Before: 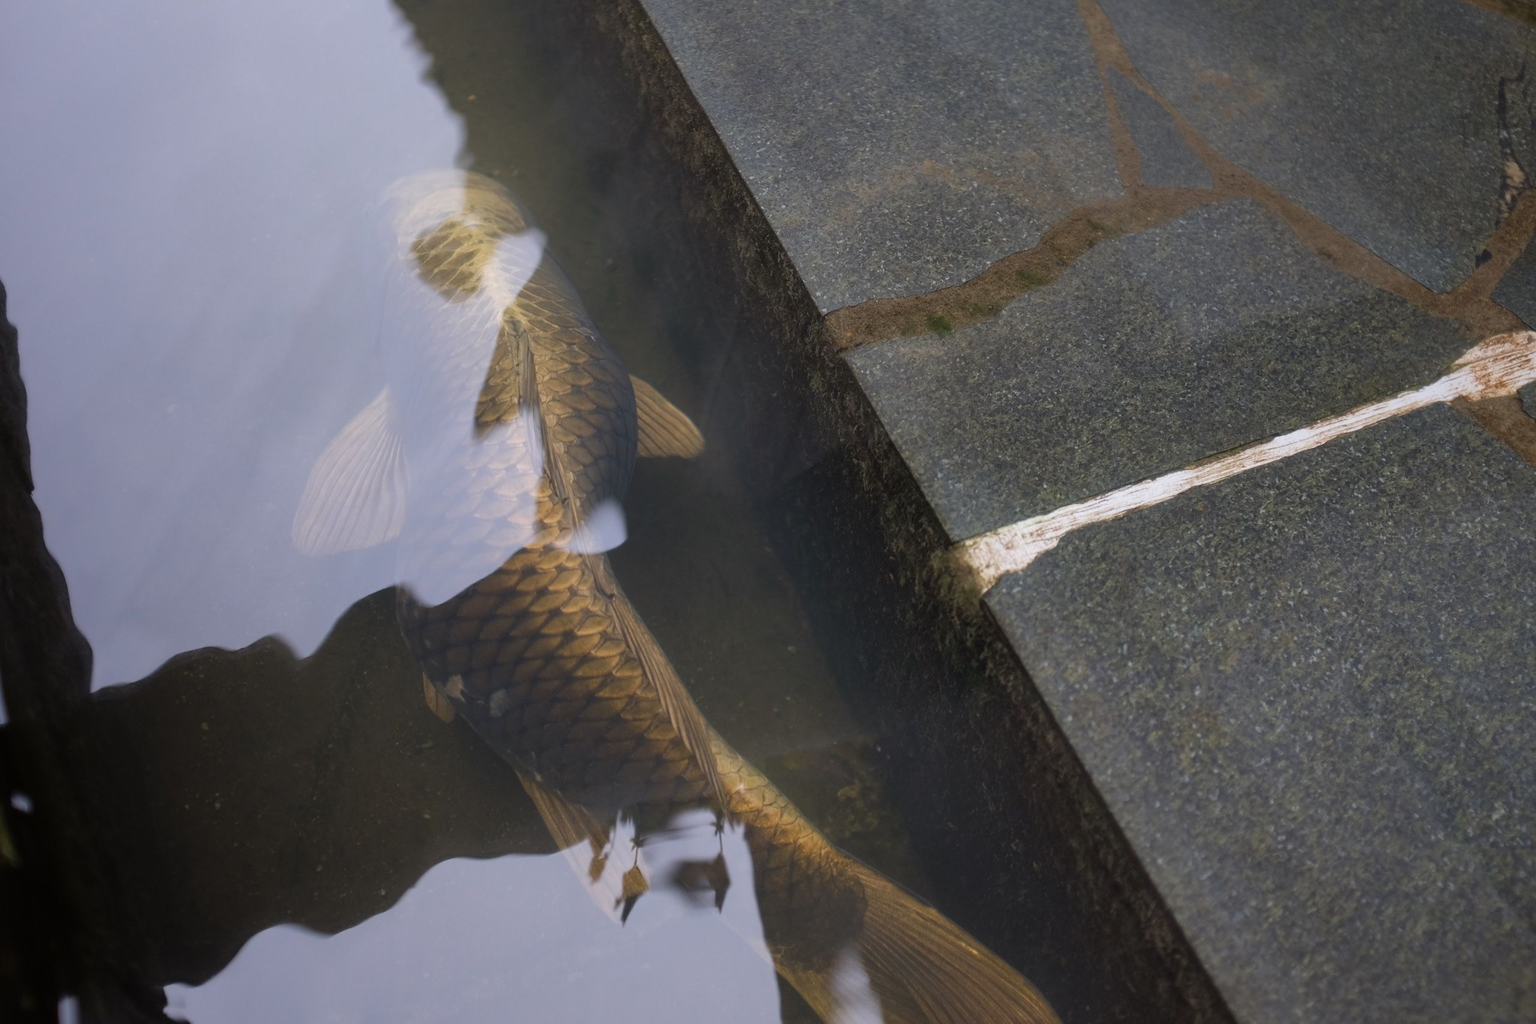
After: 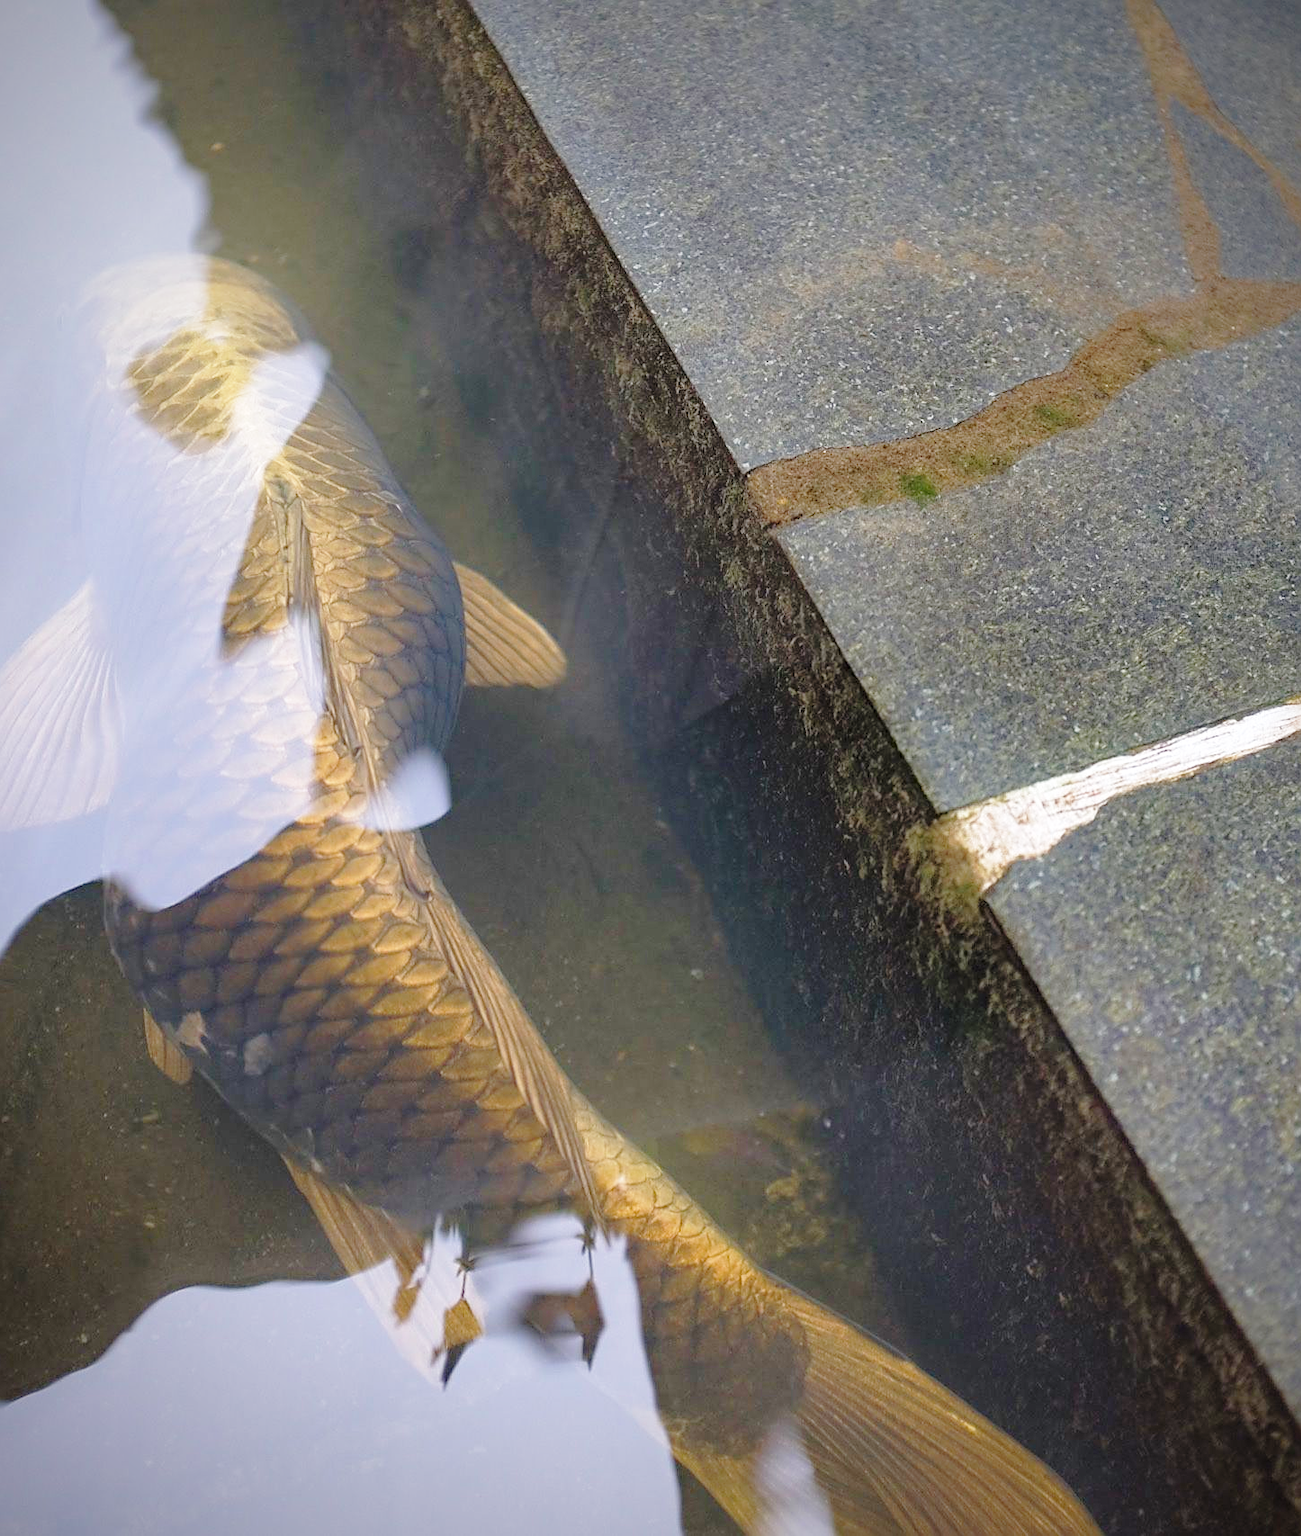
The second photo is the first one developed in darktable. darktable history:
vignetting: saturation 0.048
exposure: exposure 0.607 EV, compensate highlight preservation false
crop: left 21.295%, right 22.188%
color correction: highlights b* 0.001
sharpen: on, module defaults
tone equalizer: -8 EV 0.289 EV, -7 EV 0.439 EV, -6 EV 0.436 EV, -5 EV 0.289 EV, -3 EV -0.251 EV, -2 EV -0.416 EV, -1 EV -0.438 EV, +0 EV -0.226 EV, edges refinement/feathering 500, mask exposure compensation -1.57 EV, preserve details no
haze removal: adaptive false
base curve: curves: ch0 [(0, 0) (0.028, 0.03) (0.121, 0.232) (0.46, 0.748) (0.859, 0.968) (1, 1)], preserve colors none
